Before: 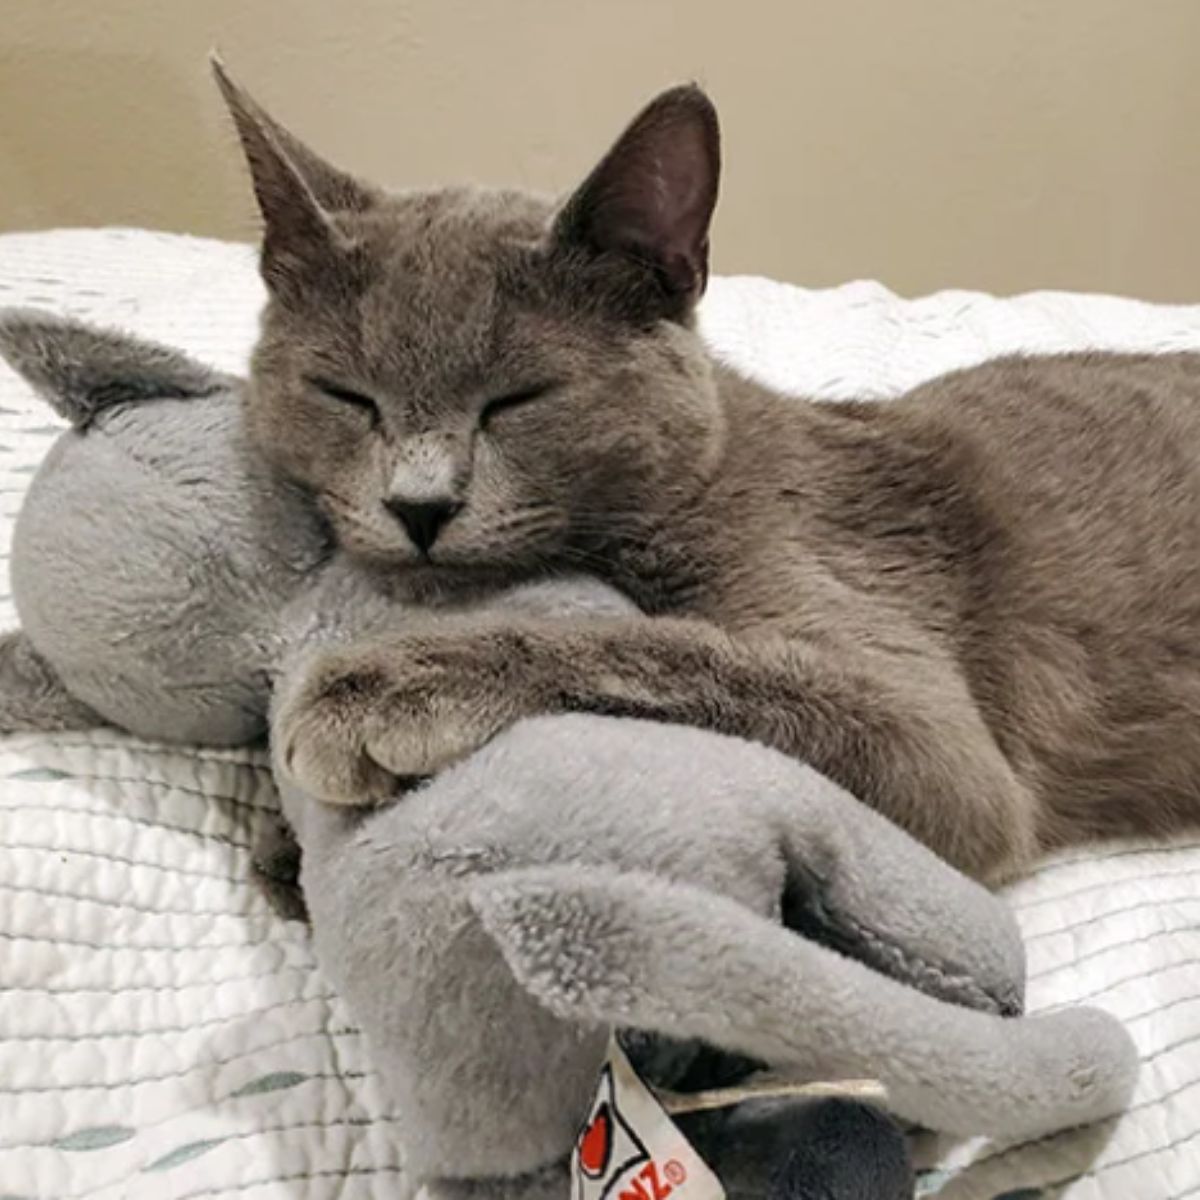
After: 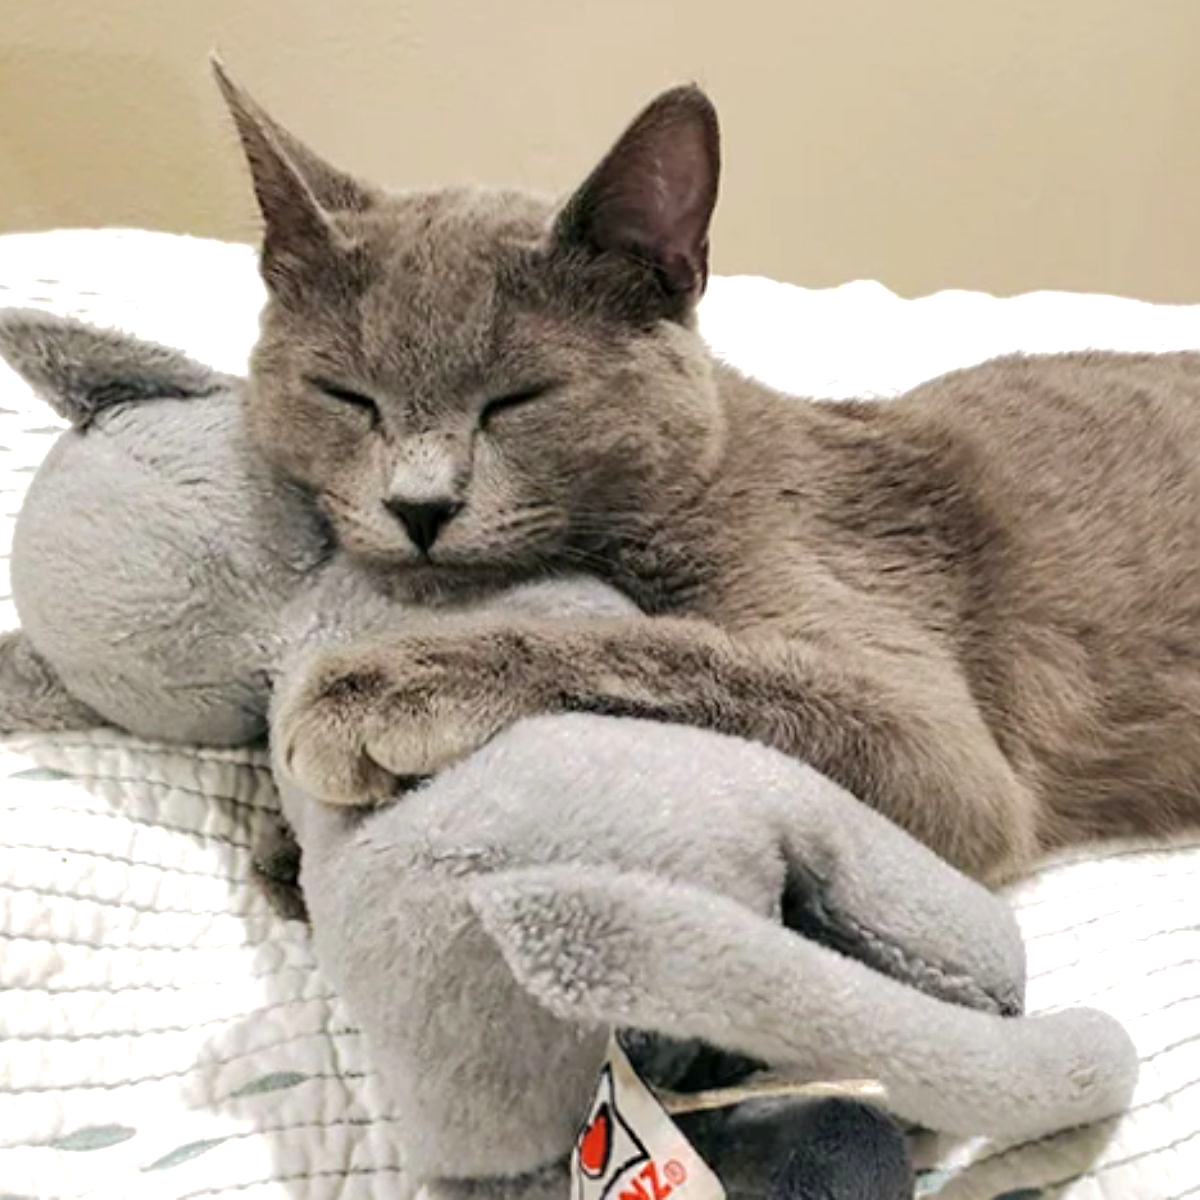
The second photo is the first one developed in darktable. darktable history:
exposure: black level correction 0.001, exposure 0.5 EV, compensate exposure bias true, compensate highlight preservation false
sharpen: radius 5.325, amount 0.312, threshold 26.433
base curve: curves: ch0 [(0, 0) (0.235, 0.266) (0.503, 0.496) (0.786, 0.72) (1, 1)]
